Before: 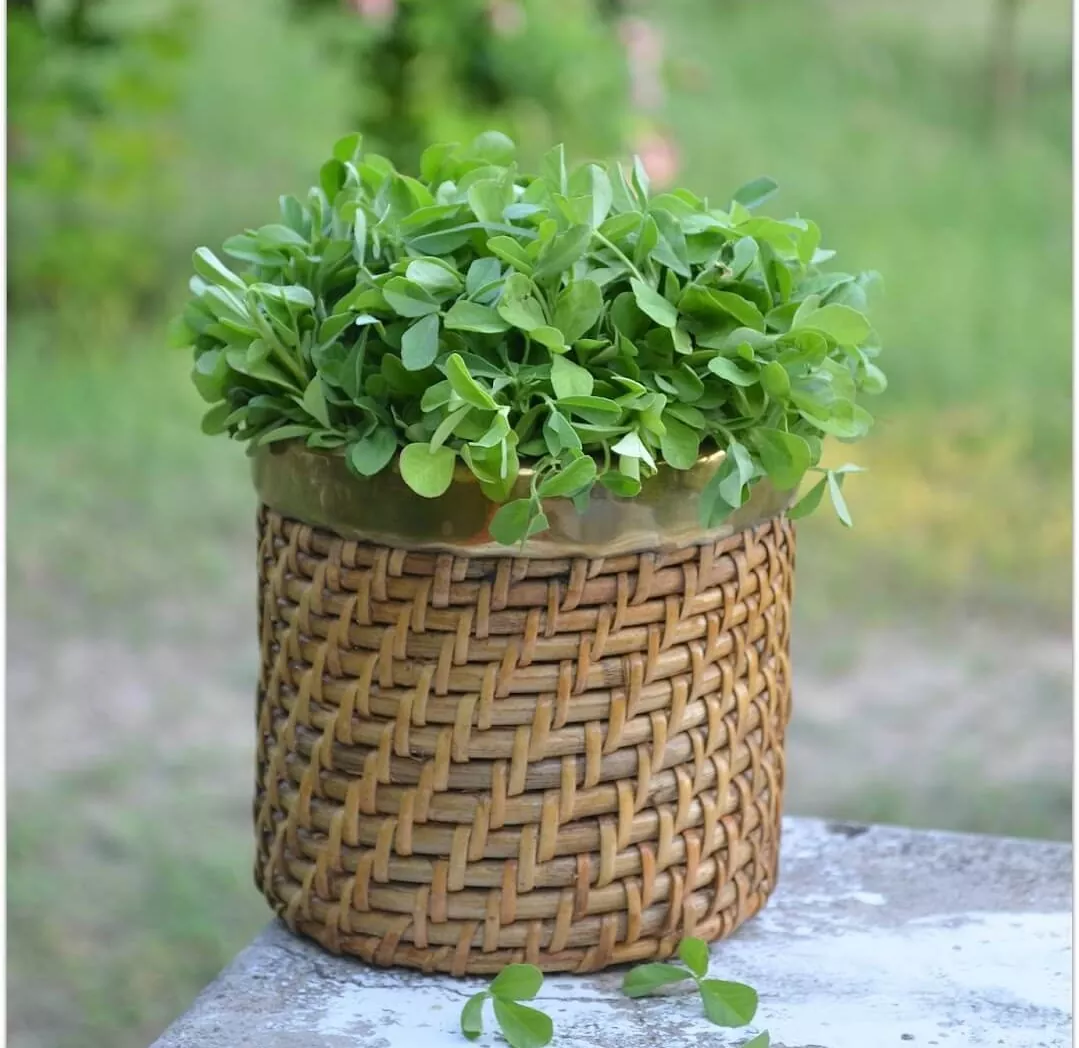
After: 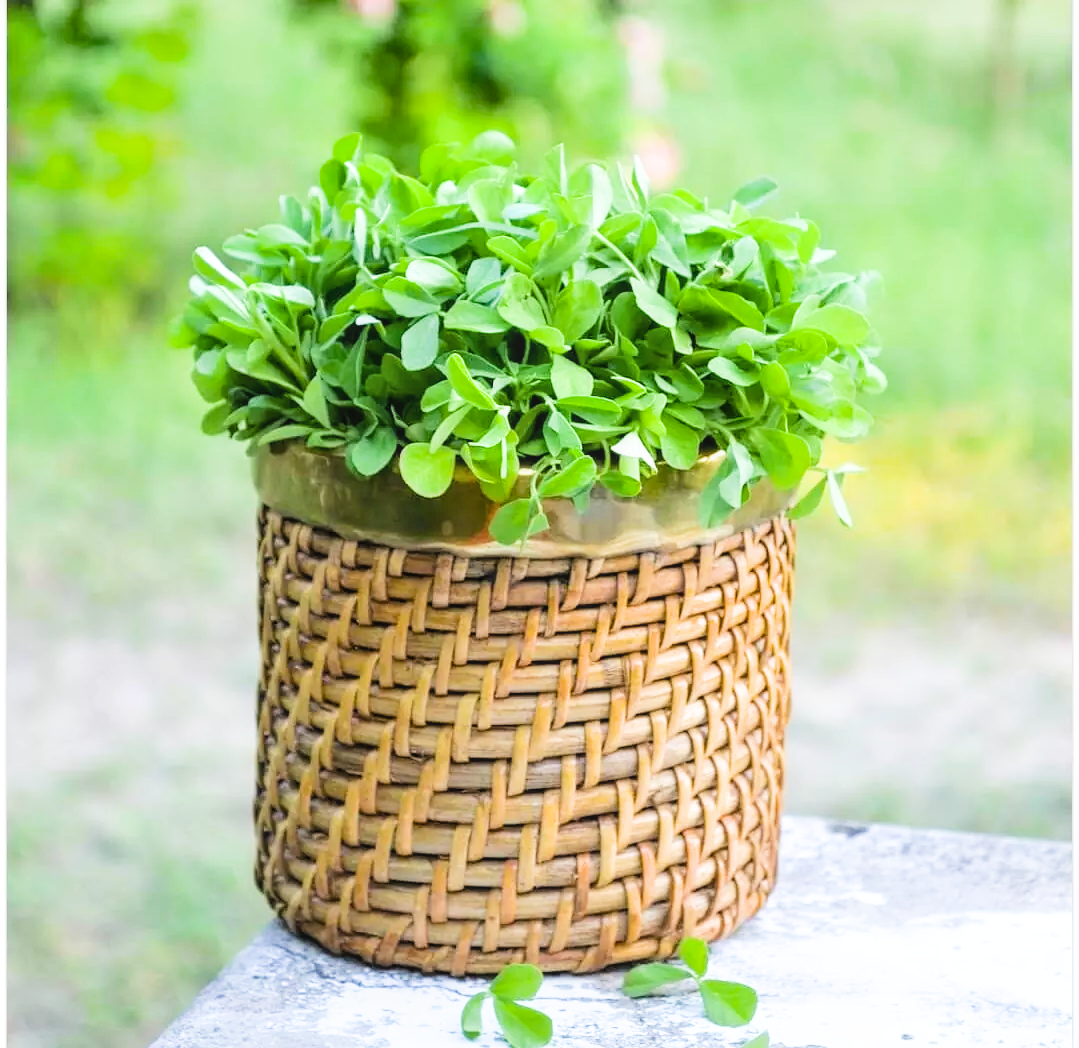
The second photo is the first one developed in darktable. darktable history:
local contrast: detail 110%
color balance rgb: perceptual saturation grading › global saturation 20%, global vibrance 20%
filmic rgb: black relative exposure -5 EV, white relative exposure 3.5 EV, hardness 3.19, contrast 1.4, highlights saturation mix -50%
exposure: black level correction 0, exposure 1.1 EV, compensate highlight preservation false
